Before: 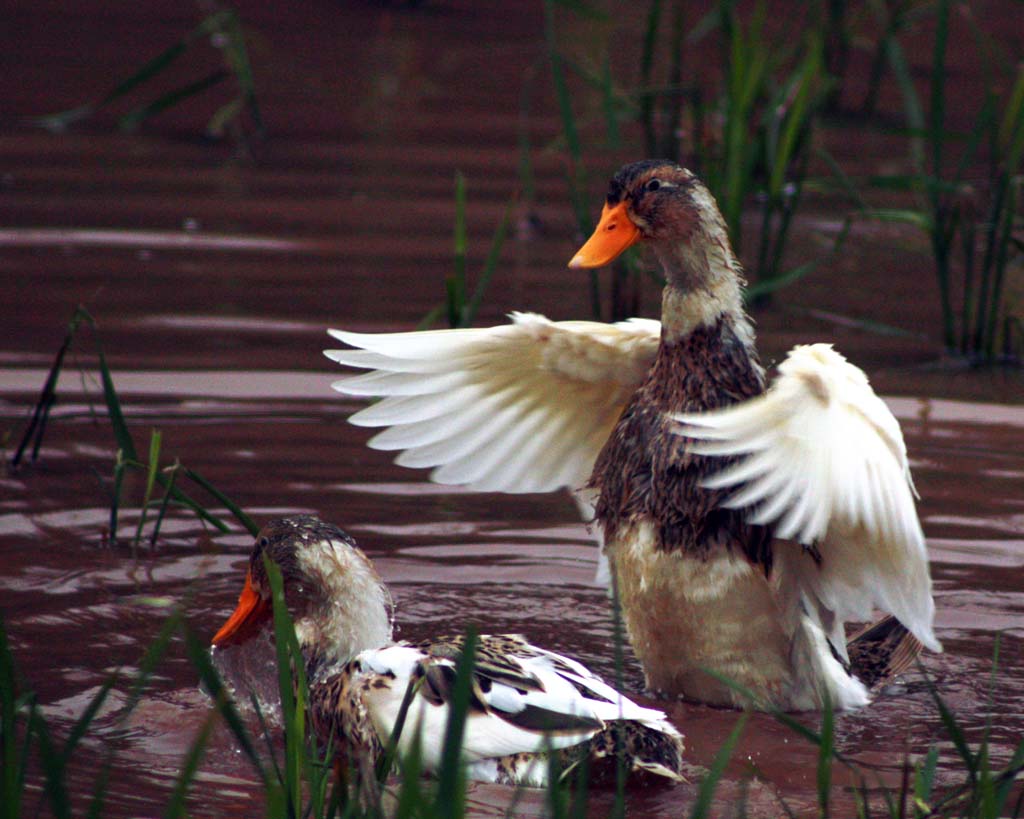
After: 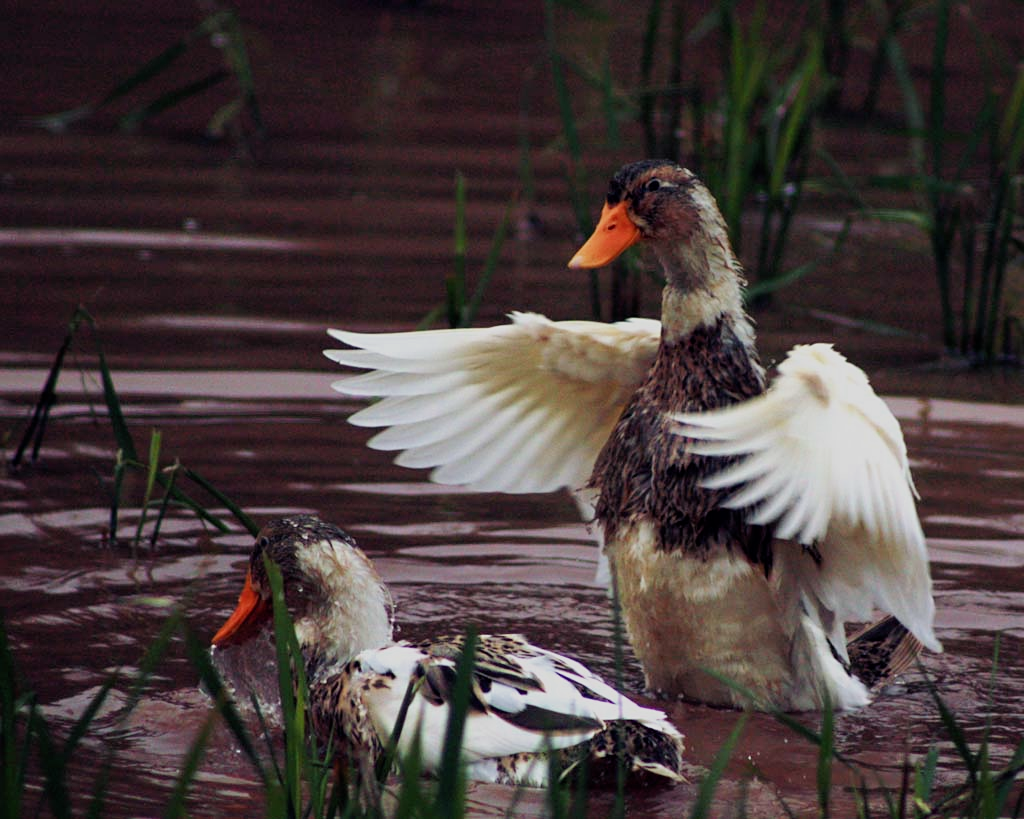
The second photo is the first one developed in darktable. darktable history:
sharpen: amount 0.204
filmic rgb: black relative exposure -16 EV, white relative exposure 6.09 EV, hardness 5.22, add noise in highlights 0.001, preserve chrominance max RGB, color science v3 (2019), use custom middle-gray values true, contrast in highlights soft
